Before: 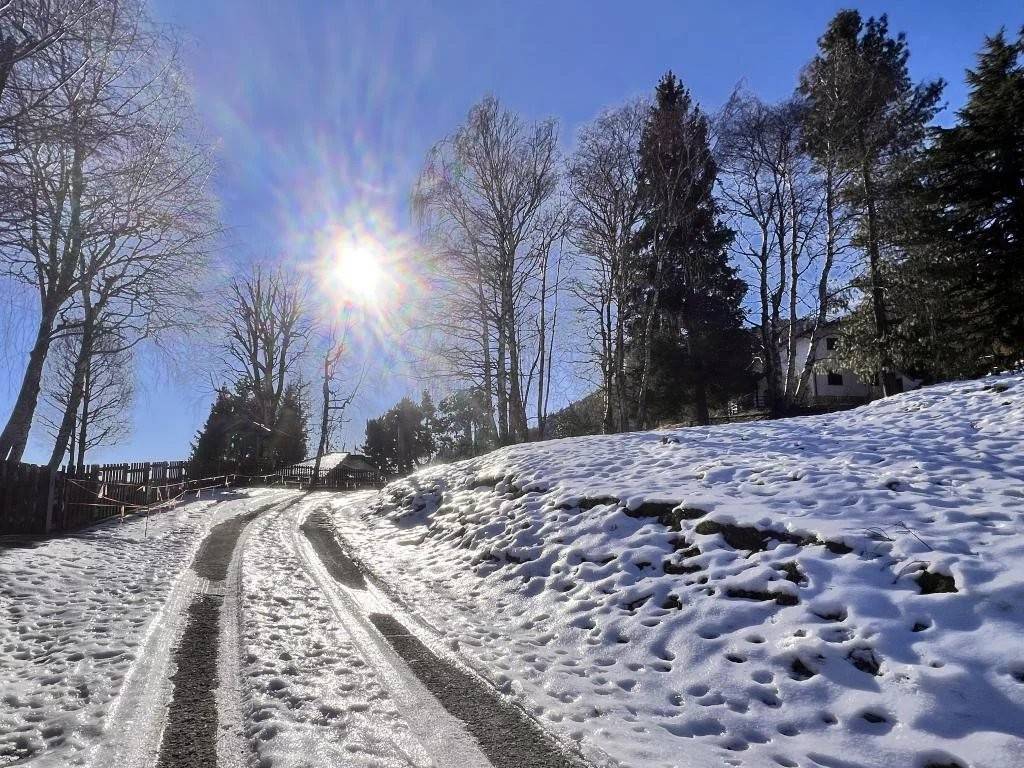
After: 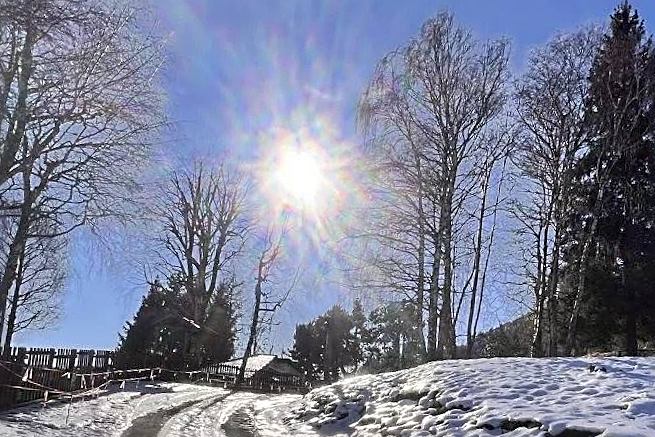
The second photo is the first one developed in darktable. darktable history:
crop and rotate: angle -4.53°, left 2.249%, top 6.95%, right 27.186%, bottom 30.264%
sharpen: radius 2.533, amount 0.625
